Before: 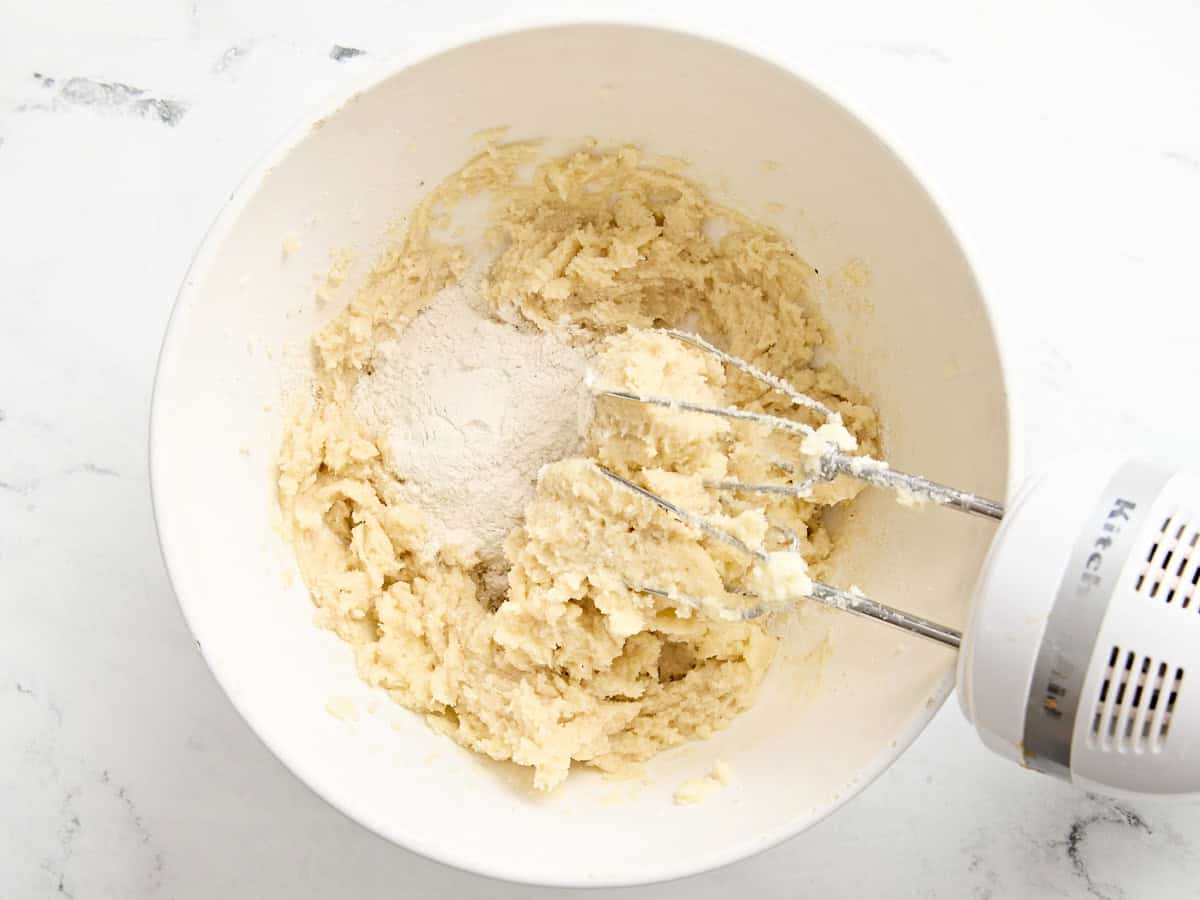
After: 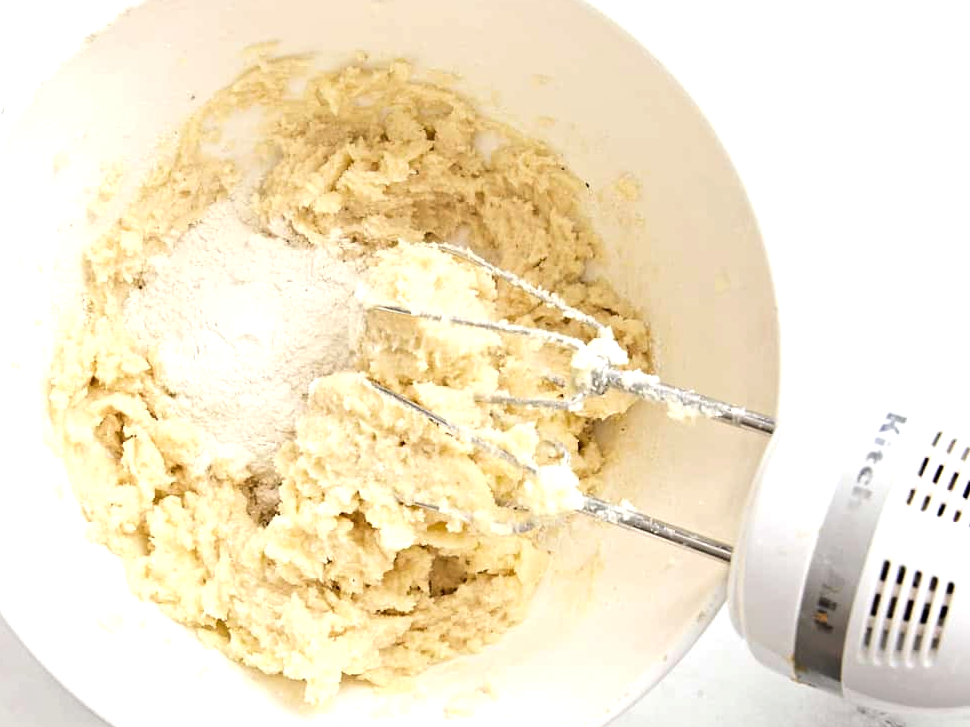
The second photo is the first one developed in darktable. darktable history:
crop: left 19.159%, top 9.58%, bottom 9.58%
tone equalizer: -8 EV -0.417 EV, -7 EV -0.389 EV, -6 EV -0.333 EV, -5 EV -0.222 EV, -3 EV 0.222 EV, -2 EV 0.333 EV, -1 EV 0.389 EV, +0 EV 0.417 EV, edges refinement/feathering 500, mask exposure compensation -1.57 EV, preserve details no
